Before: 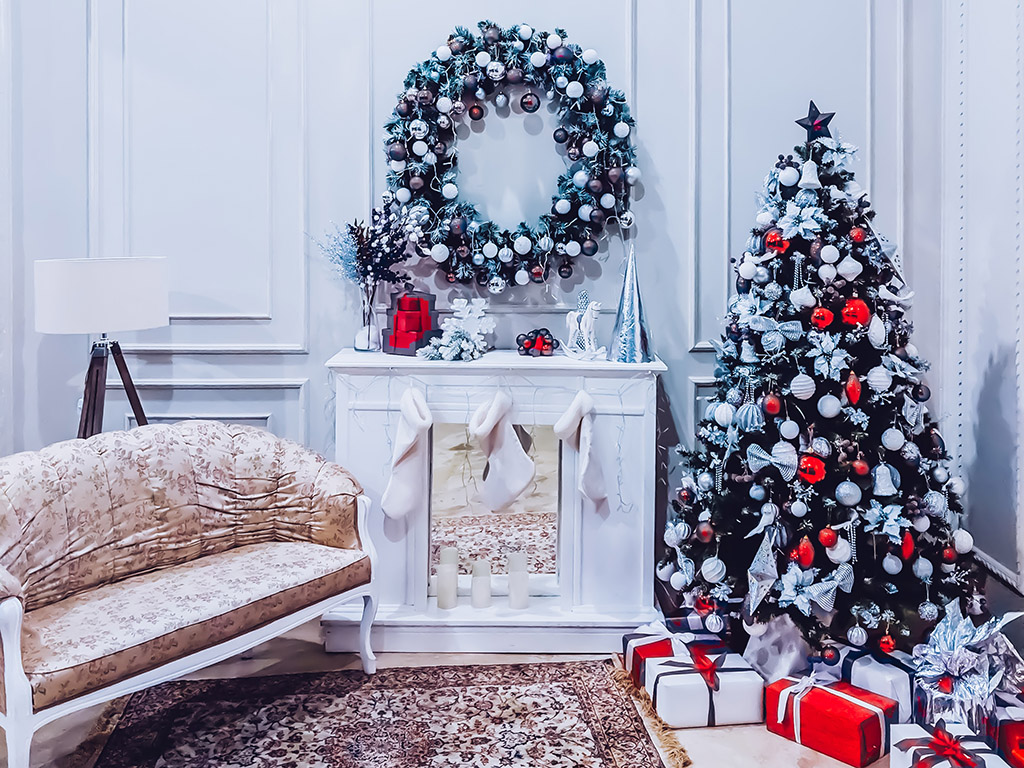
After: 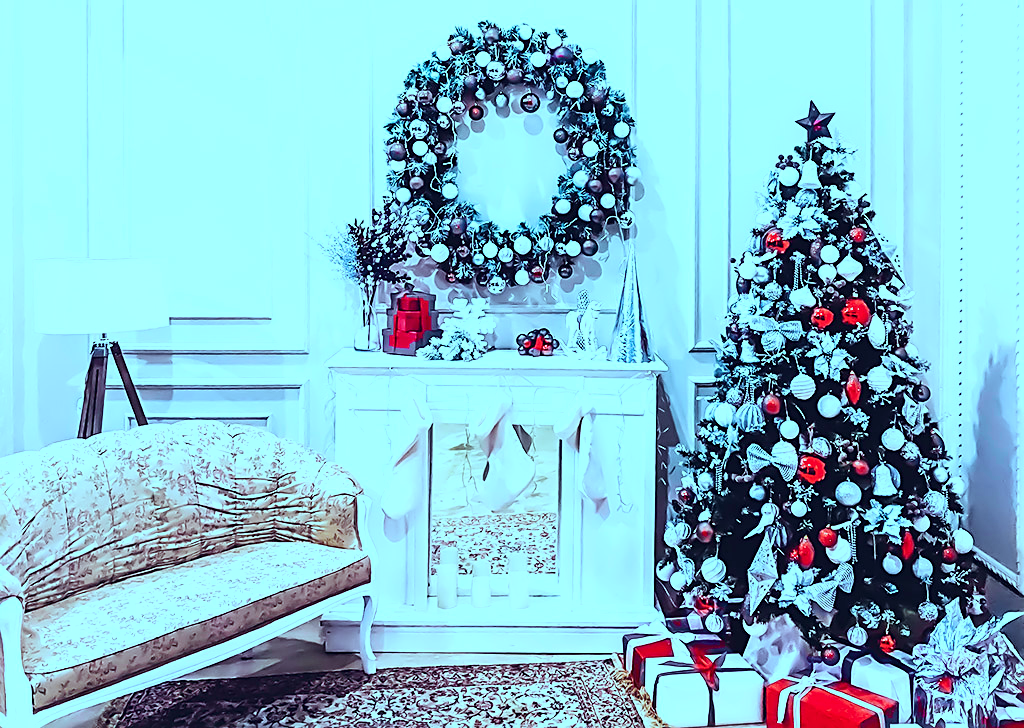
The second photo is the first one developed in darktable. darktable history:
tone curve: curves: ch0 [(0, 0) (0.051, 0.047) (0.102, 0.099) (0.258, 0.29) (0.442, 0.527) (0.695, 0.804) (0.88, 0.952) (1, 1)]; ch1 [(0, 0) (0.339, 0.298) (0.402, 0.363) (0.444, 0.415) (0.485, 0.469) (0.494, 0.493) (0.504, 0.501) (0.525, 0.534) (0.555, 0.593) (0.594, 0.648) (1, 1)]; ch2 [(0, 0) (0.48, 0.48) (0.504, 0.5) (0.535, 0.557) (0.581, 0.623) (0.649, 0.683) (0.824, 0.815) (1, 1)], color space Lab, independent channels, preserve colors none
crop and rotate: top 0%, bottom 5.097%
color balance: mode lift, gamma, gain (sRGB), lift [0.997, 0.979, 1.021, 1.011], gamma [1, 1.084, 0.916, 0.998], gain [1, 0.87, 1.13, 1.101], contrast 4.55%, contrast fulcrum 38.24%, output saturation 104.09%
sharpen: on, module defaults
white balance: red 0.924, blue 1.095
